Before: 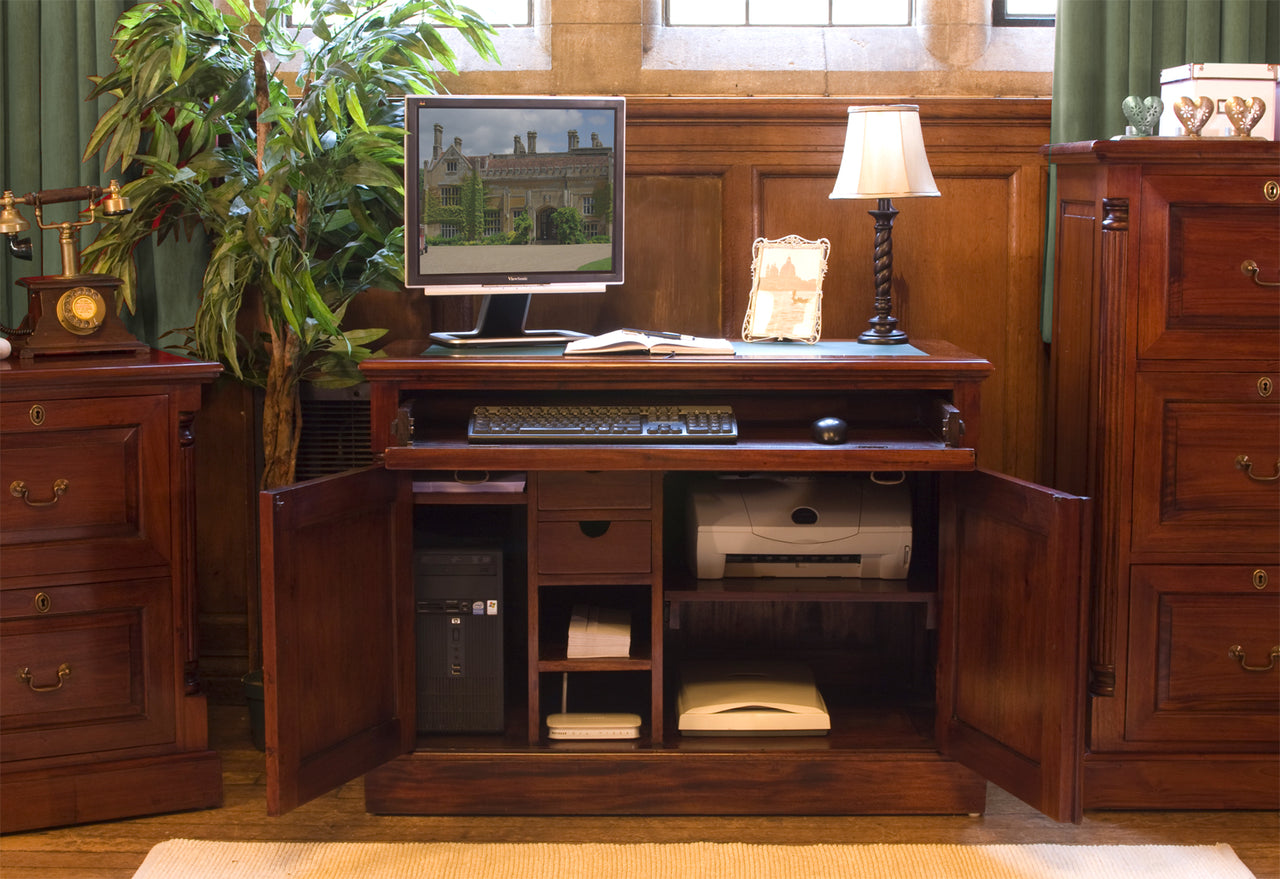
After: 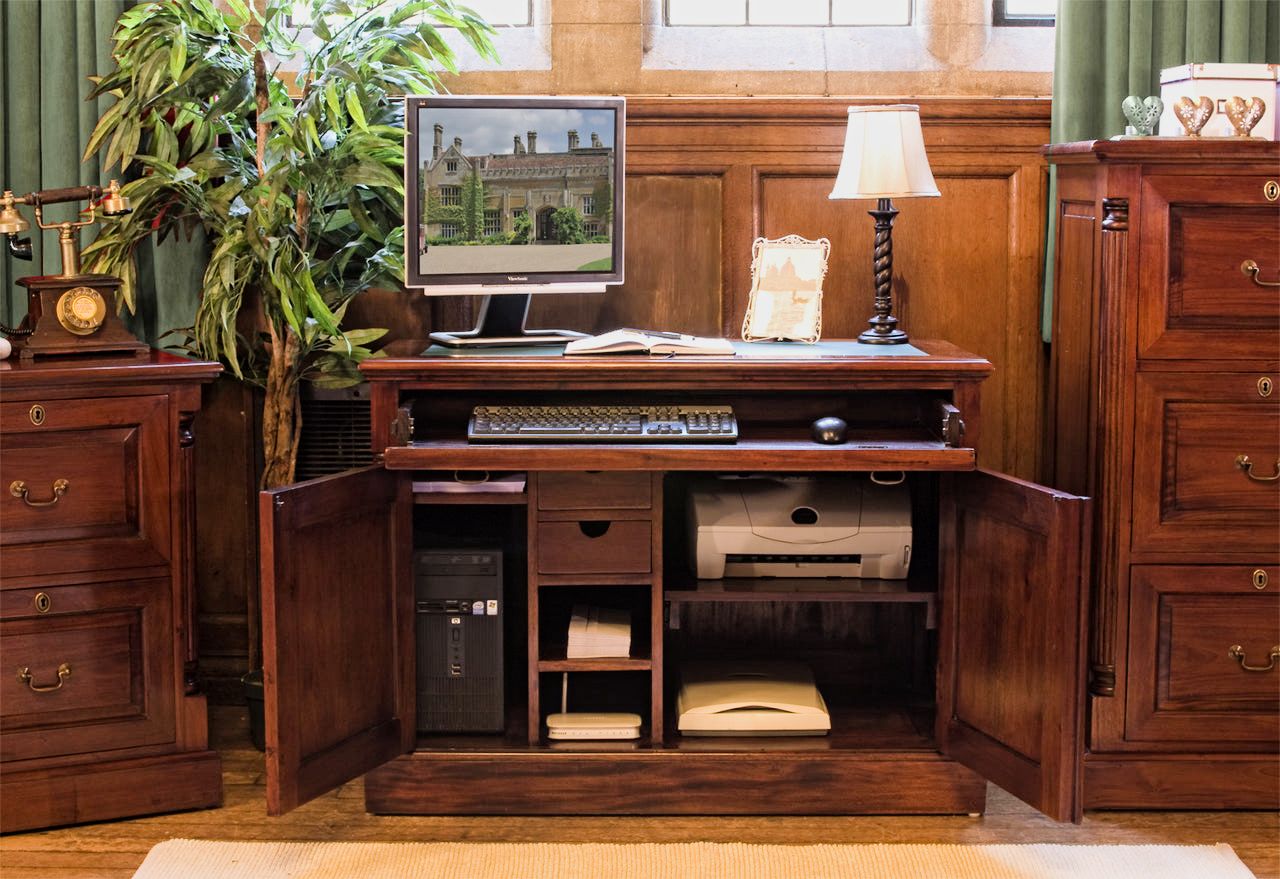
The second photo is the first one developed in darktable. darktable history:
exposure: black level correction 0, exposure 0.7 EV, compensate exposure bias true, compensate highlight preservation false
filmic rgb: black relative exposure -7.65 EV, white relative exposure 4.56 EV, hardness 3.61, contrast 1.05
contrast equalizer: y [[0.5, 0.501, 0.525, 0.597, 0.58, 0.514], [0.5 ×6], [0.5 ×6], [0 ×6], [0 ×6]]
